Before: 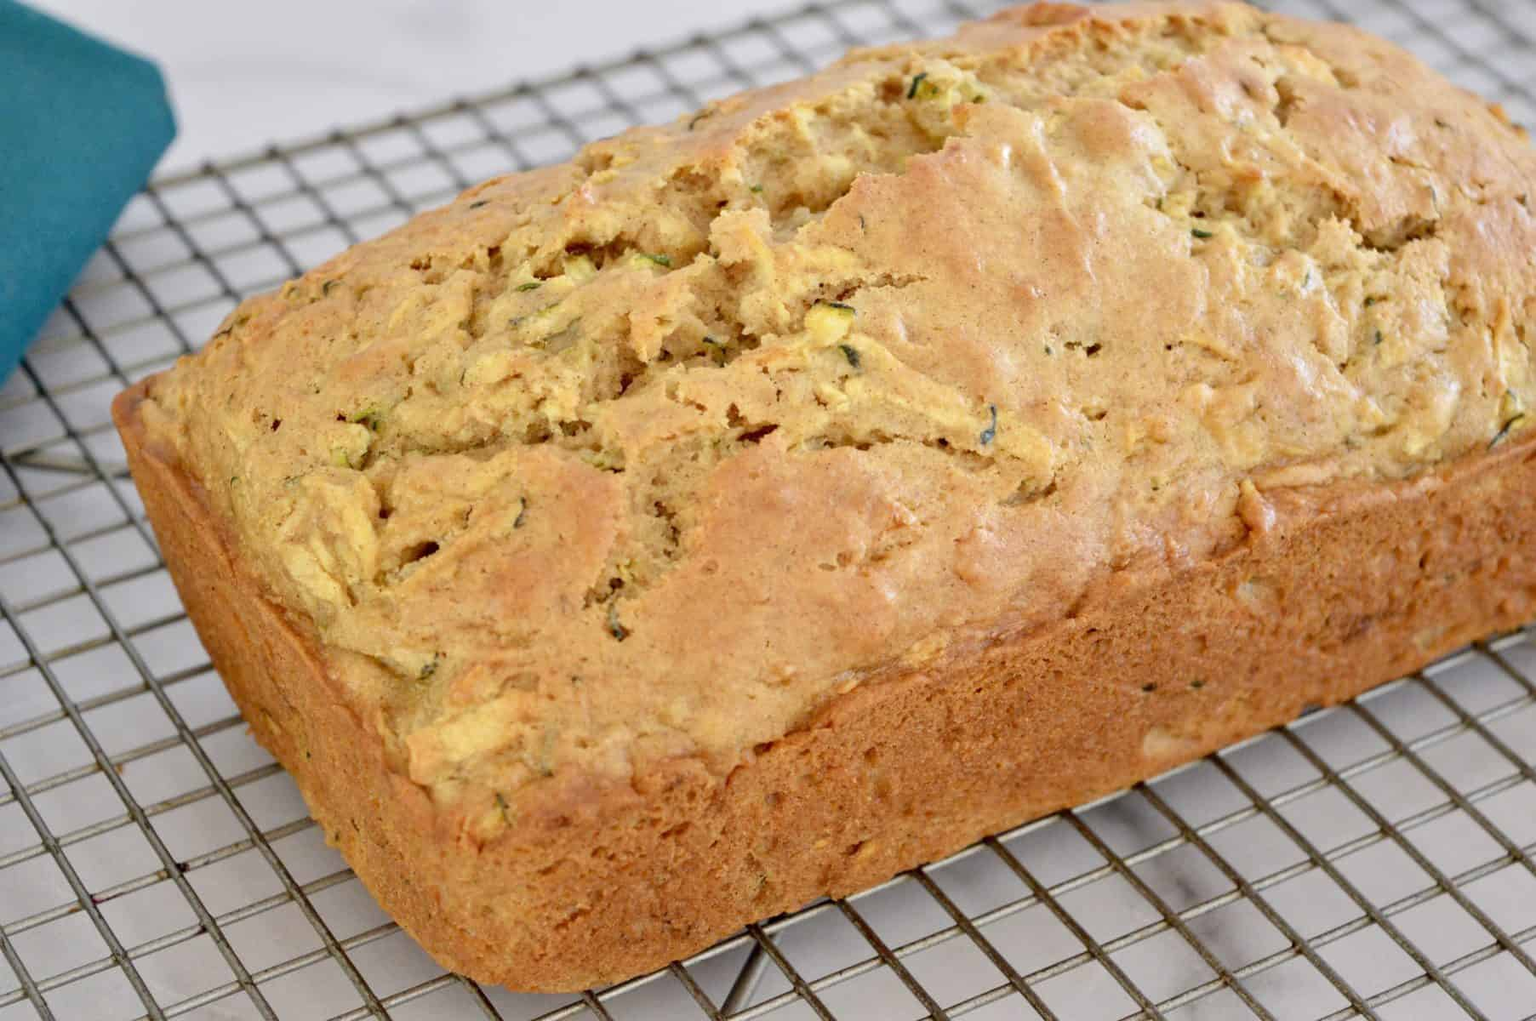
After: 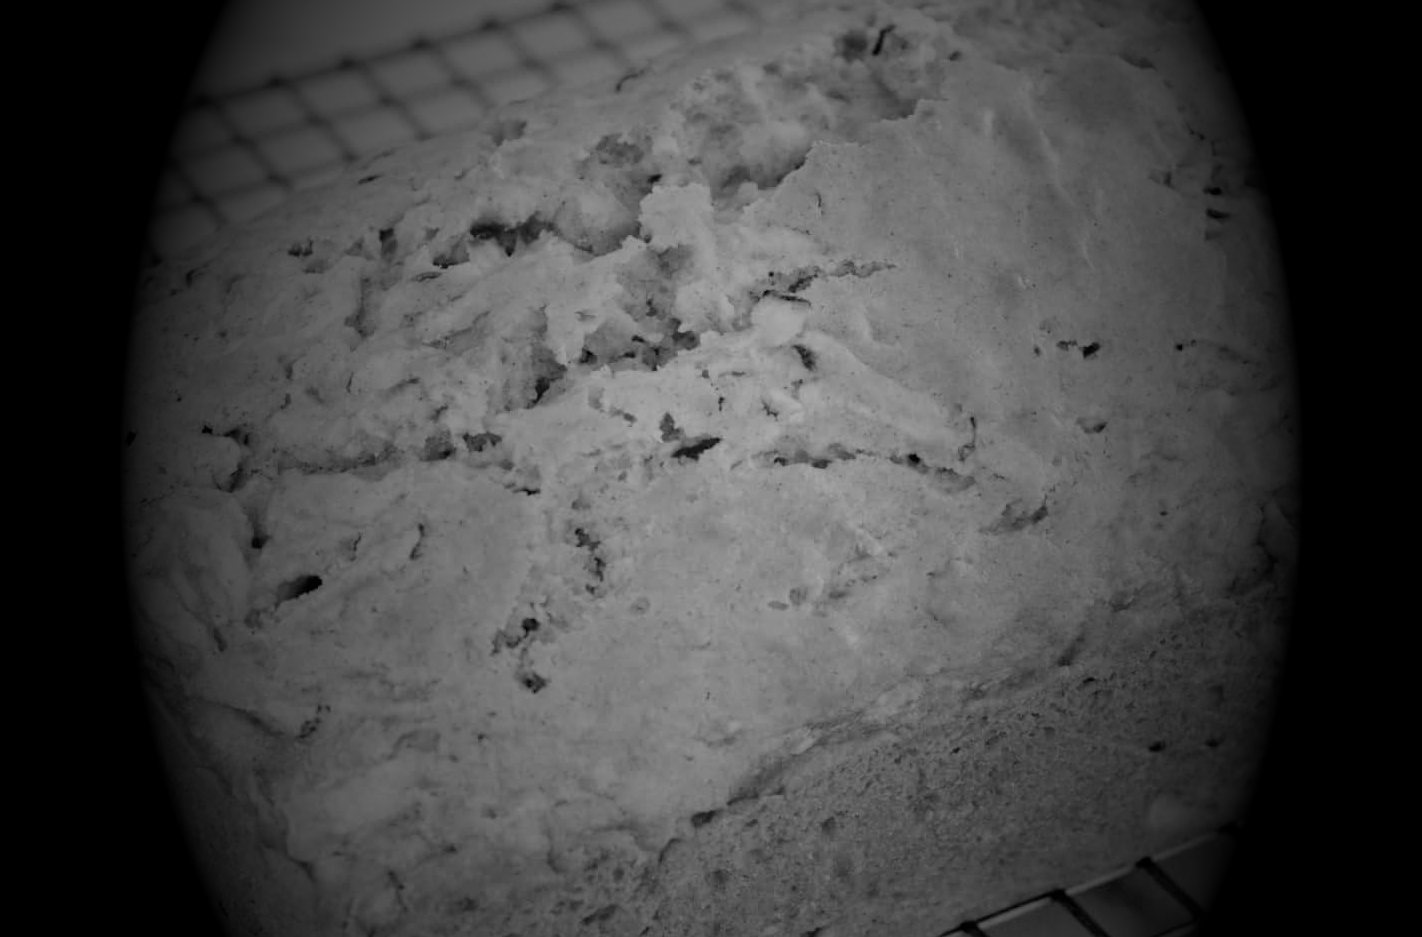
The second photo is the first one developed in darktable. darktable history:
haze removal: compatibility mode true, adaptive false
monochrome: a 79.32, b 81.83, size 1.1
filmic rgb: black relative exposure -7.65 EV, white relative exposure 4.56 EV, hardness 3.61, color science v6 (2022)
crop and rotate: left 10.77%, top 5.1%, right 10.41%, bottom 16.76%
vignetting: fall-off start 15.9%, fall-off radius 100%, brightness -1, saturation 0.5, width/height ratio 0.719
